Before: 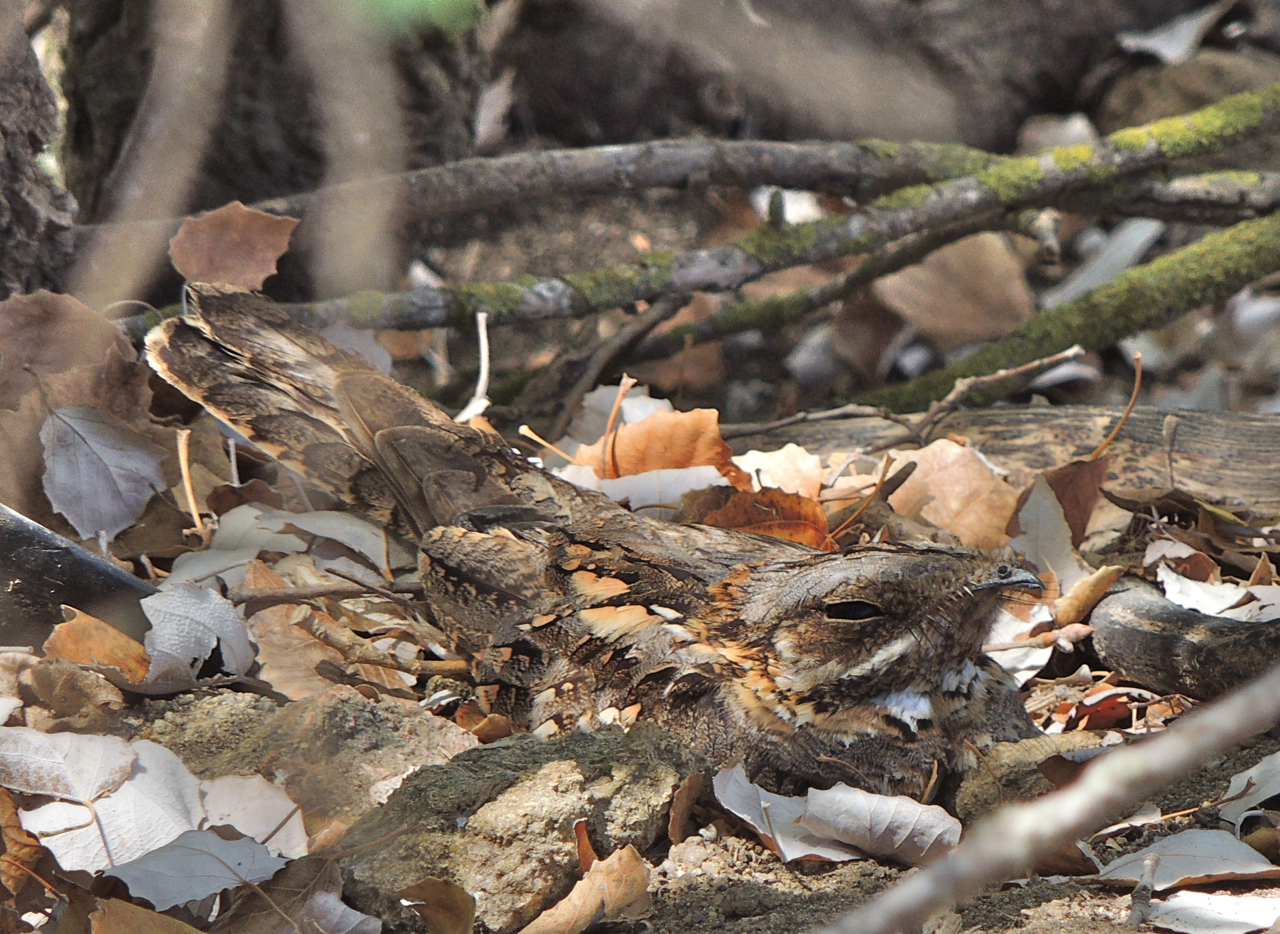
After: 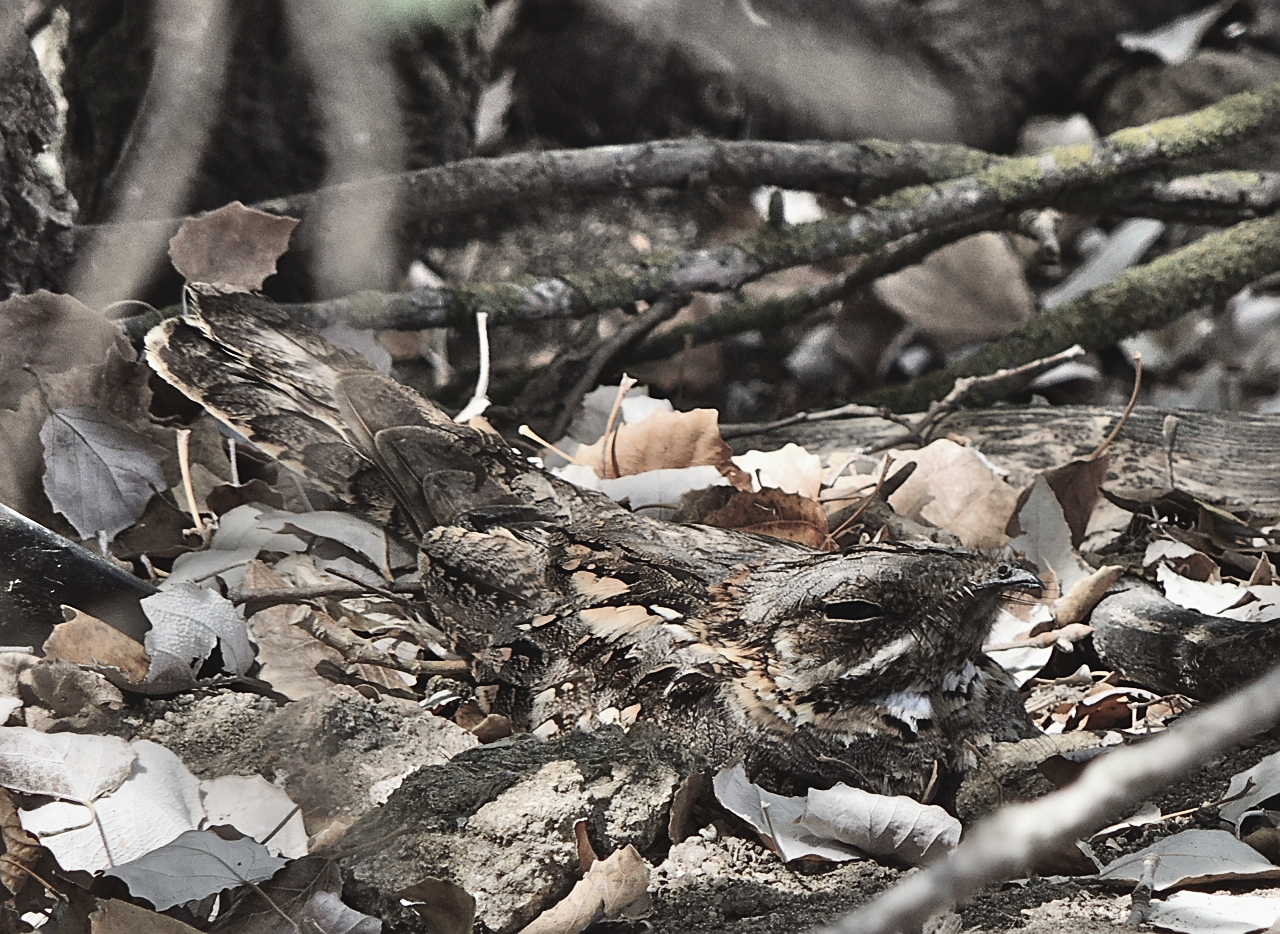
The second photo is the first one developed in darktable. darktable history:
vibrance: on, module defaults
contrast brightness saturation: contrast 0.28
sharpen: on, module defaults
exposure: black level correction -0.014, exposure -0.193 EV, compensate highlight preservation false
color zones: curves: ch0 [(0, 0.6) (0.129, 0.508) (0.193, 0.483) (0.429, 0.5) (0.571, 0.5) (0.714, 0.5) (0.857, 0.5) (1, 0.6)]; ch1 [(0, 0.481) (0.112, 0.245) (0.213, 0.223) (0.429, 0.233) (0.571, 0.231) (0.683, 0.242) (0.857, 0.296) (1, 0.481)]
